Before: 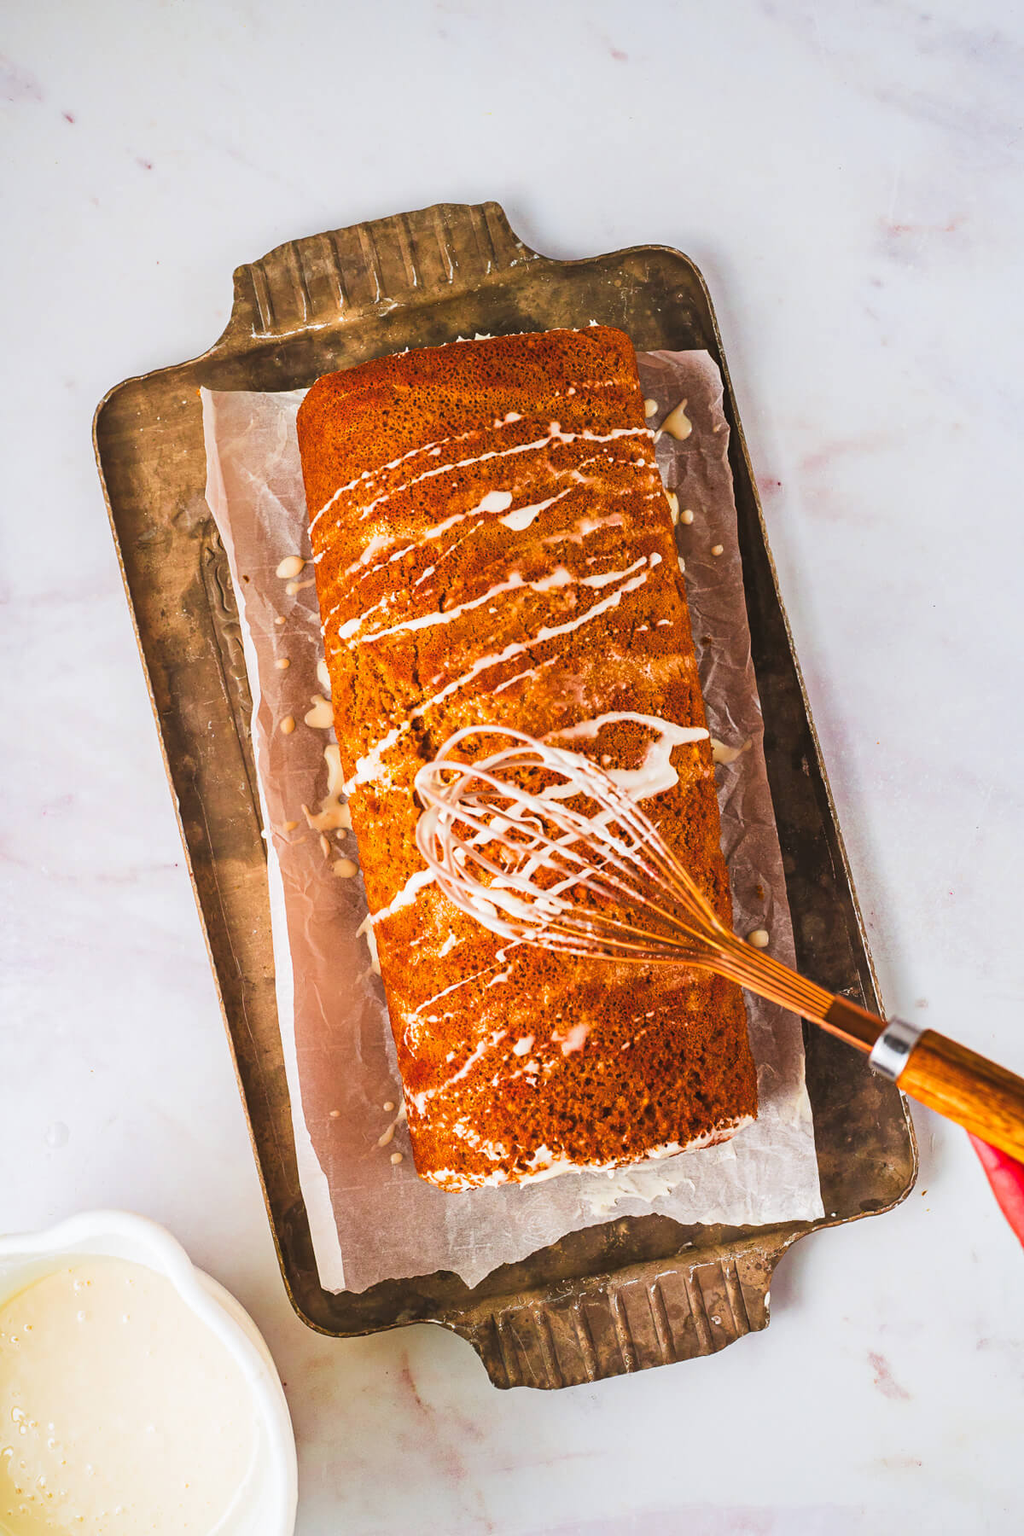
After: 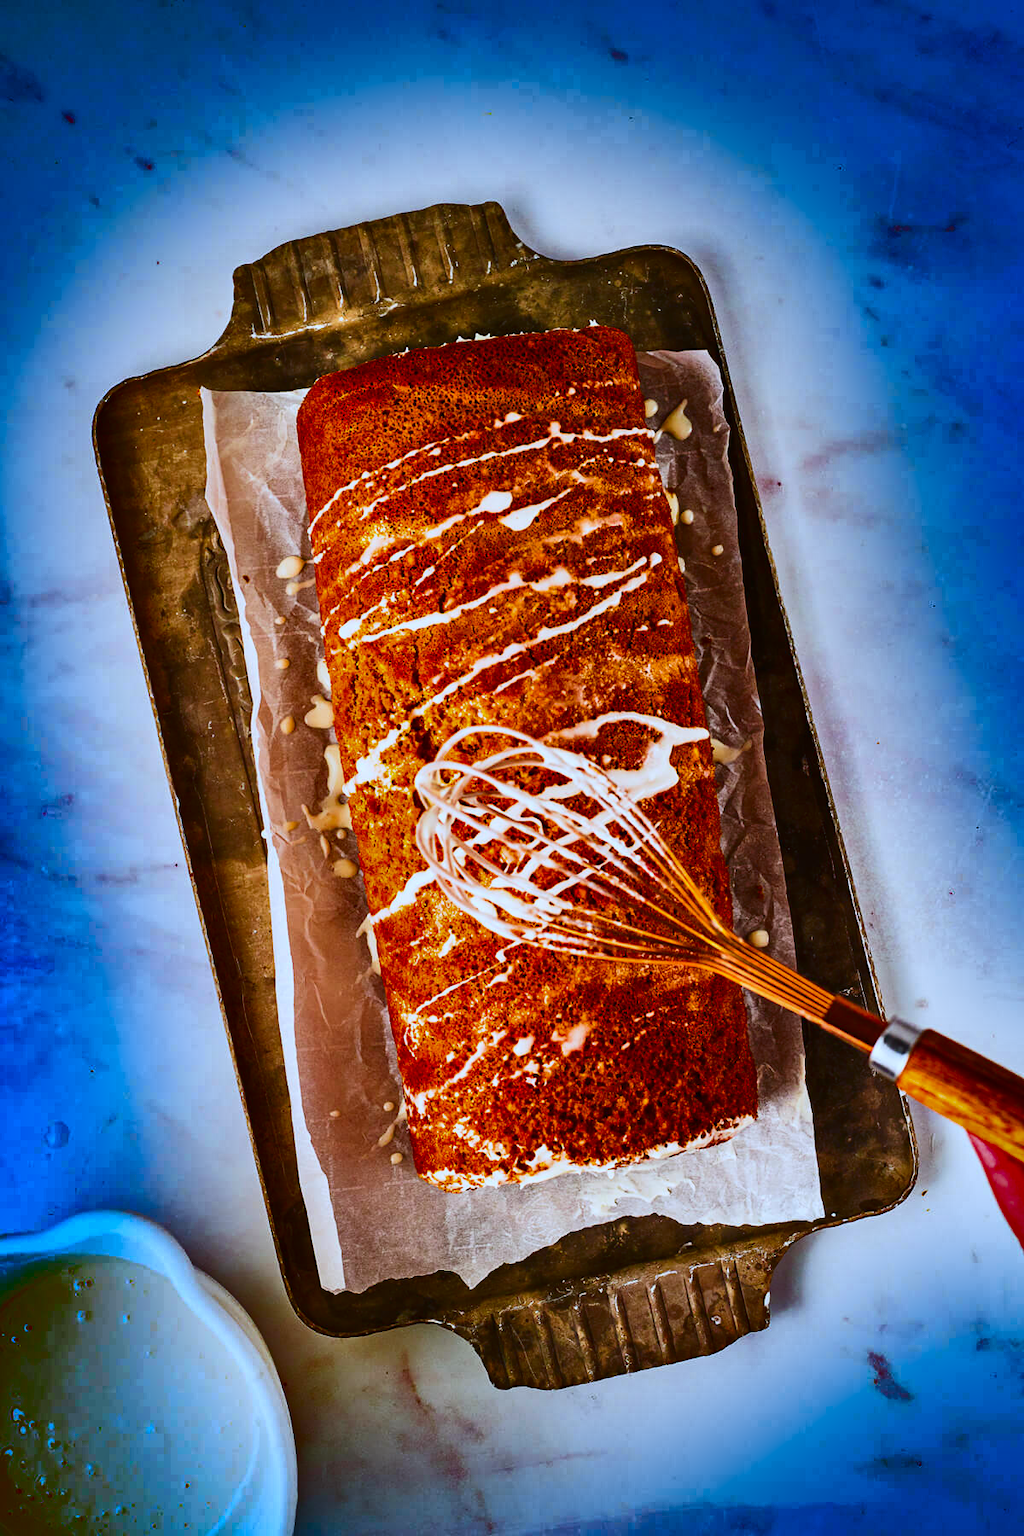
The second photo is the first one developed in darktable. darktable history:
shadows and highlights: radius 123.98, shadows 100, white point adjustment -3, highlights -100, highlights color adjustment 89.84%, soften with gaussian
white balance: red 0.924, blue 1.095
contrast brightness saturation: contrast 0.22, brightness -0.19, saturation 0.24
